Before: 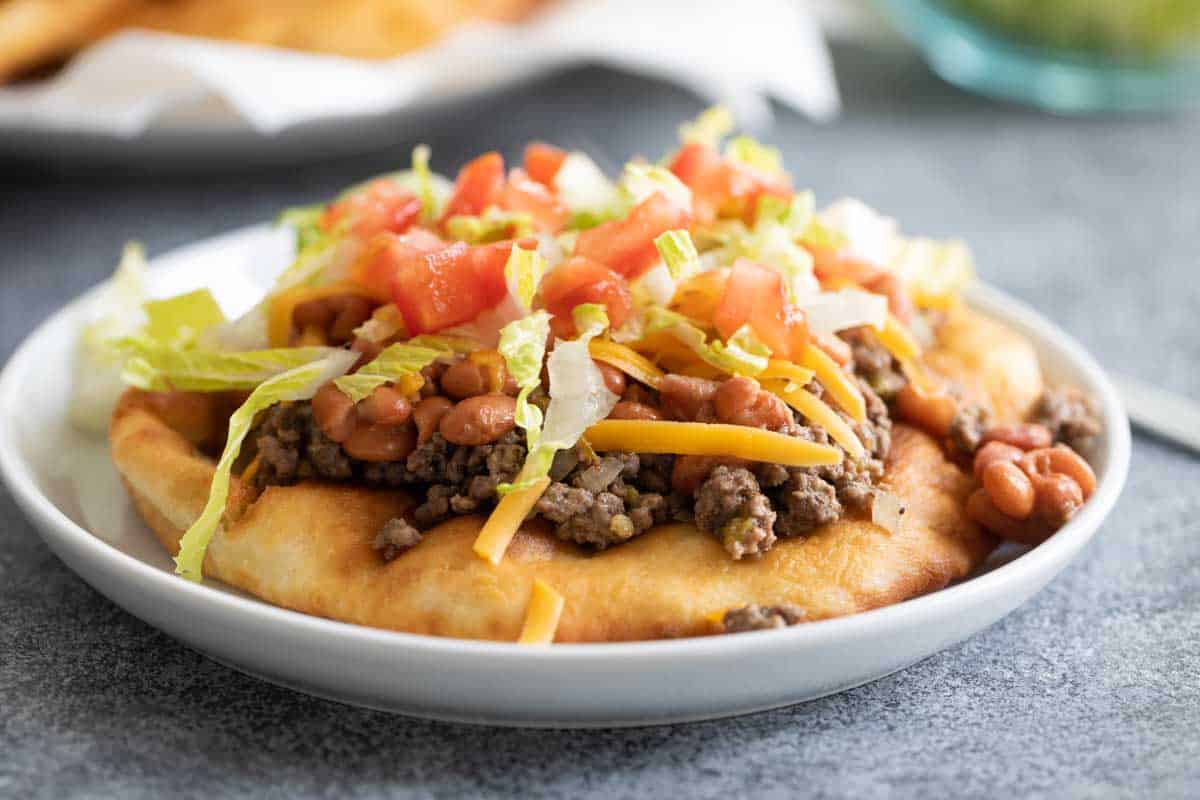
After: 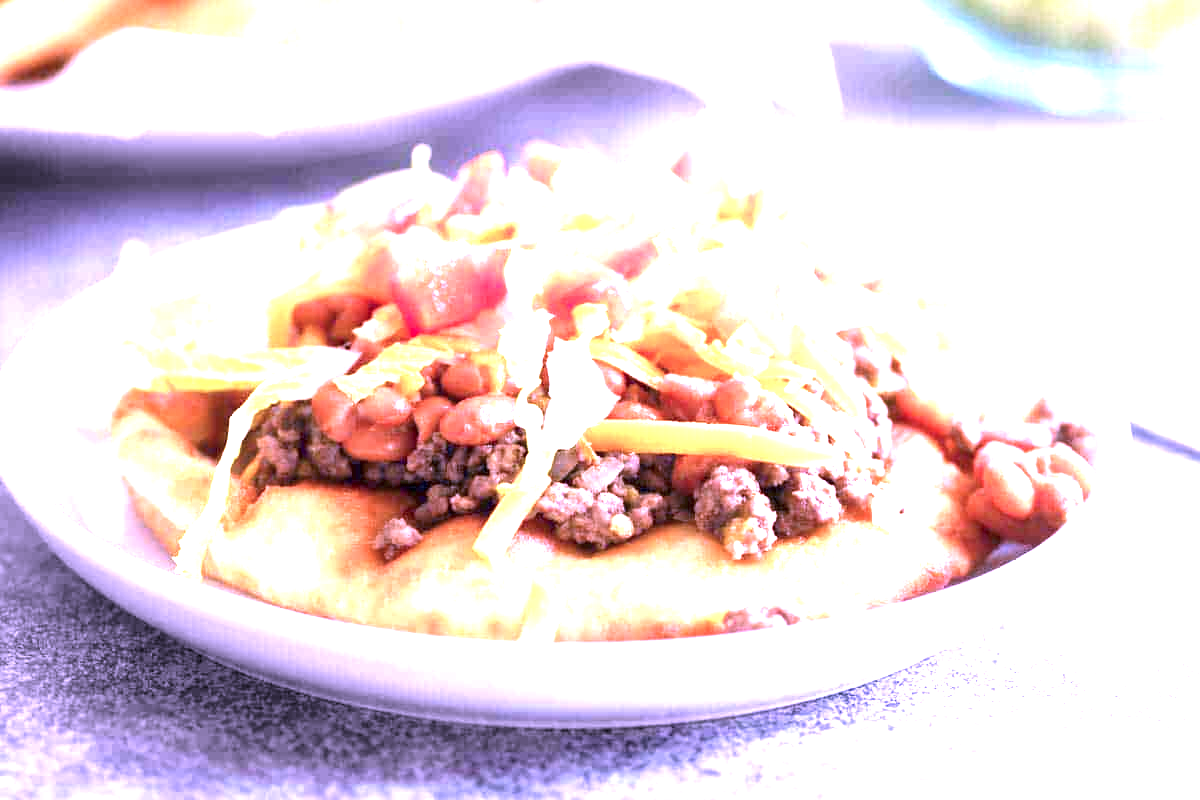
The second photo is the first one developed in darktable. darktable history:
exposure: exposure 2.207 EV, compensate highlight preservation false
color calibration: output R [1.107, -0.012, -0.003, 0], output B [0, 0, 1.308, 0], illuminant custom, x 0.389, y 0.387, temperature 3838.64 K
